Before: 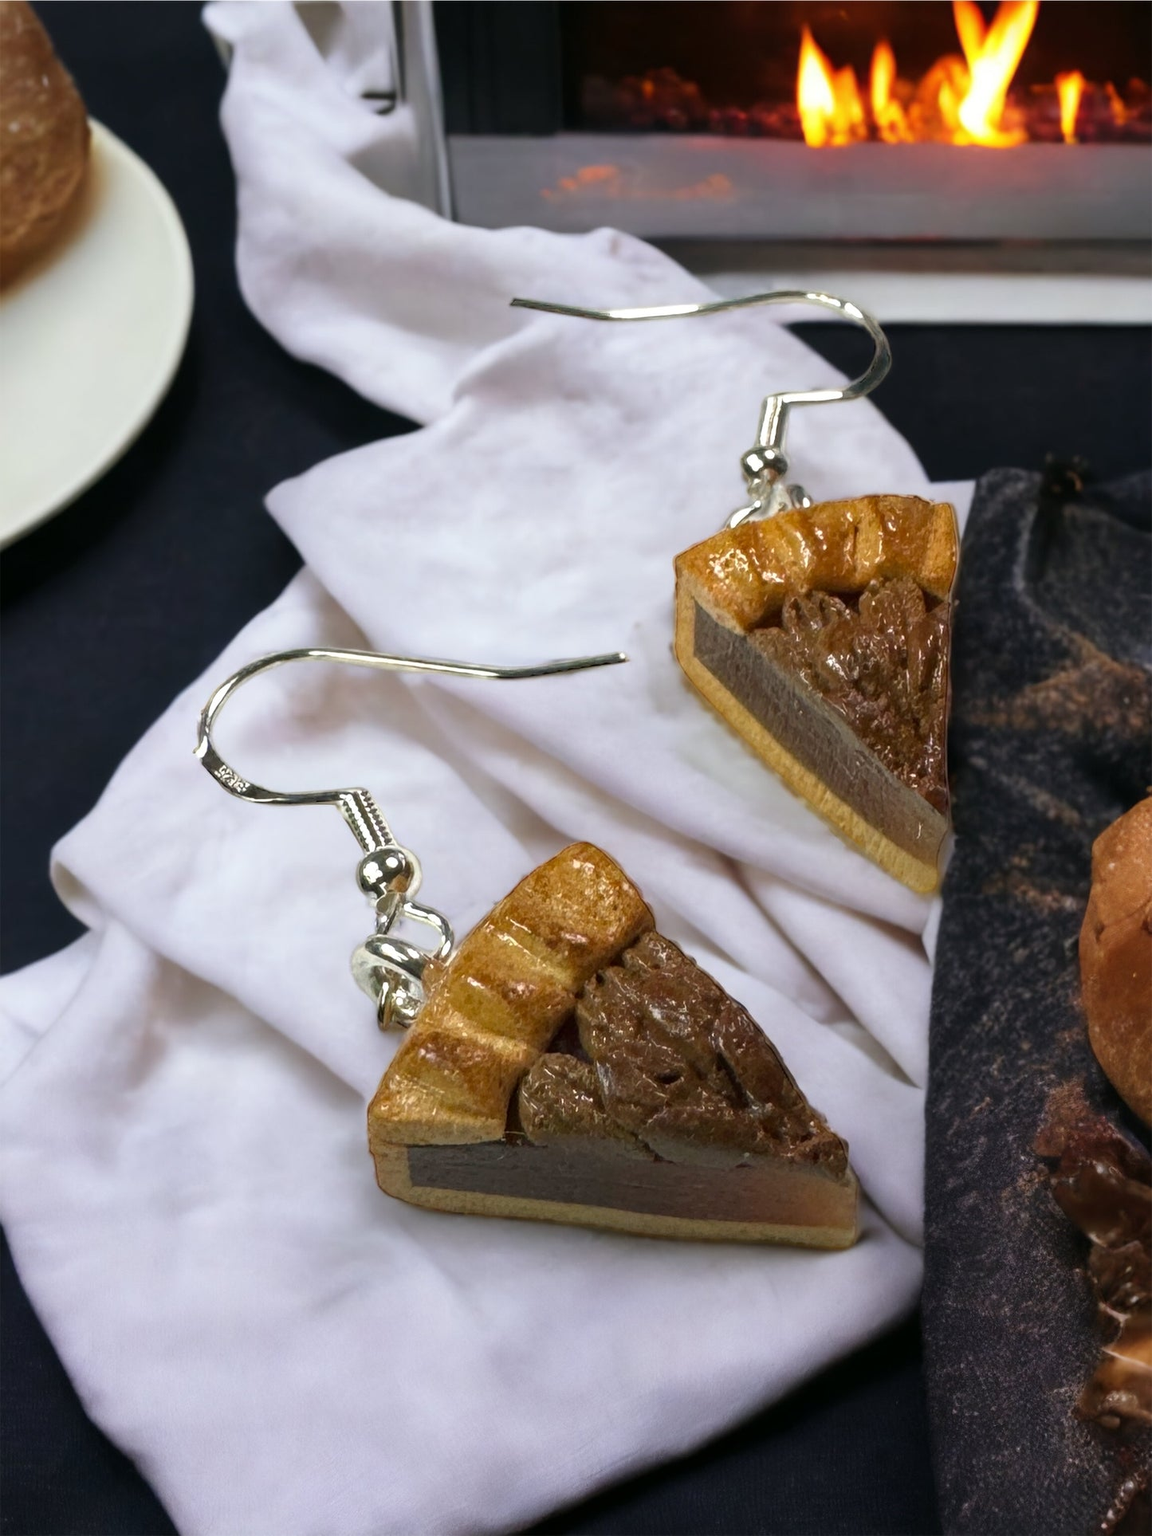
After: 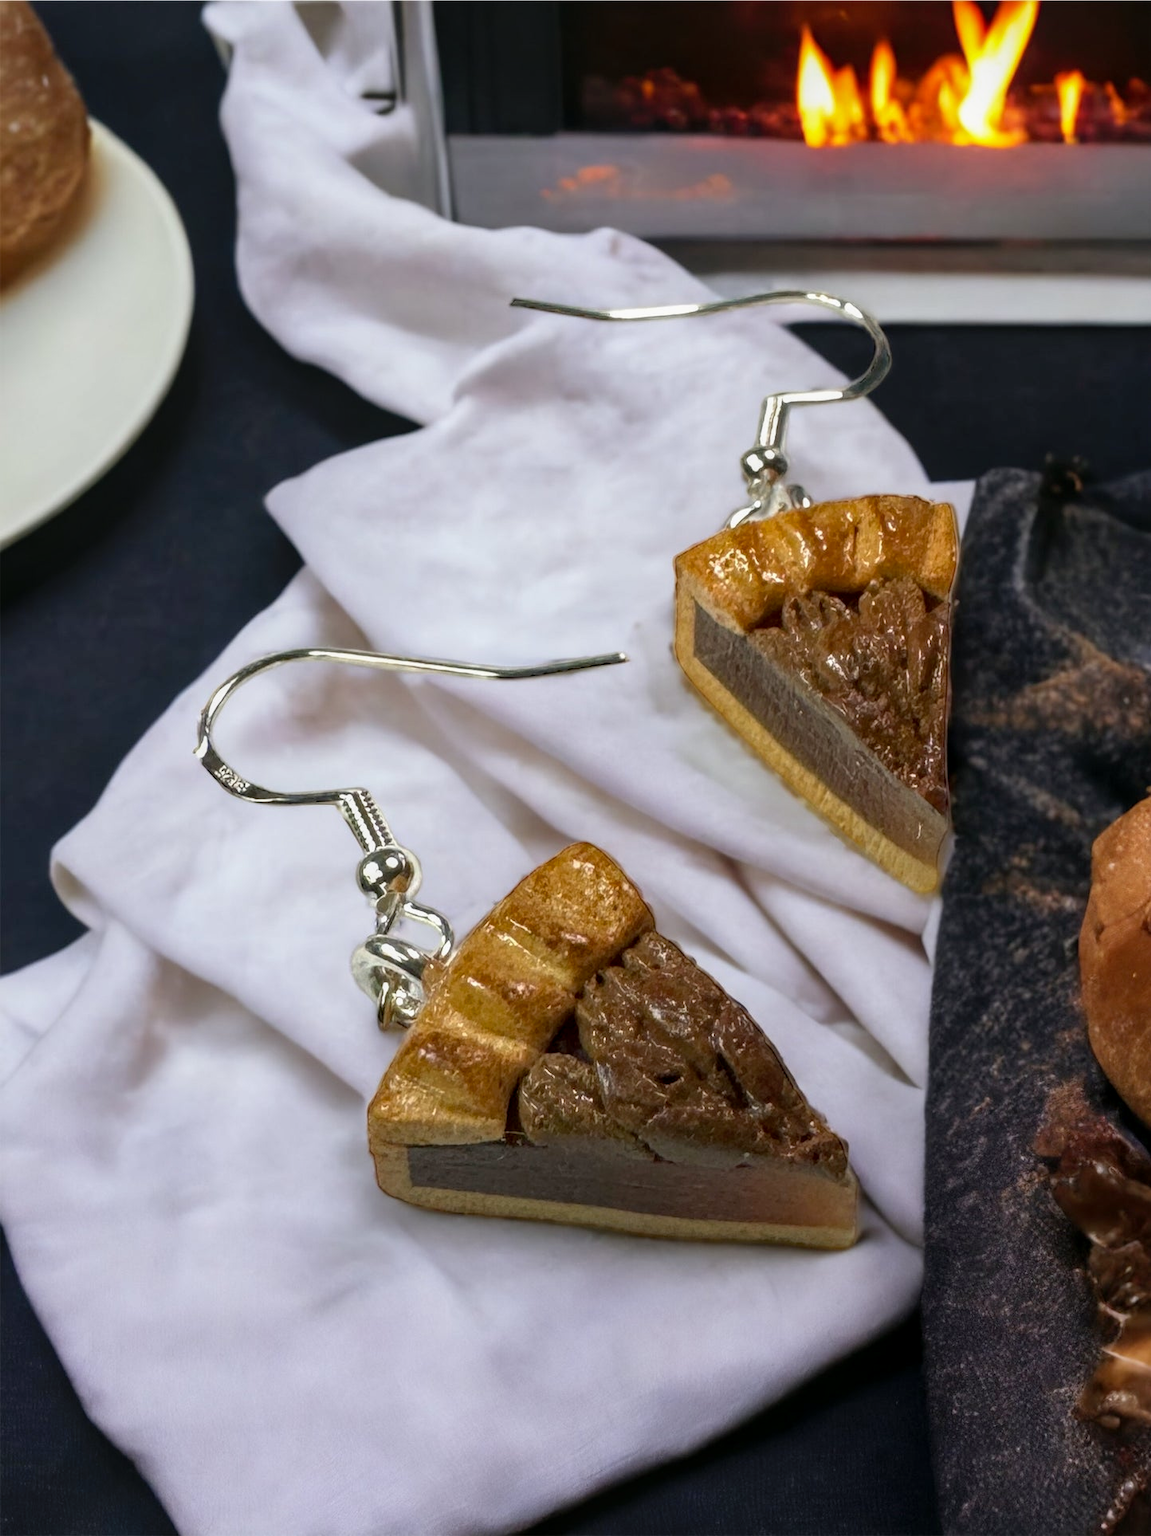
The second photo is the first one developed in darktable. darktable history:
exposure: black level correction 0.004, exposure 0.014 EV, compensate highlight preservation false
local contrast: detail 110%
